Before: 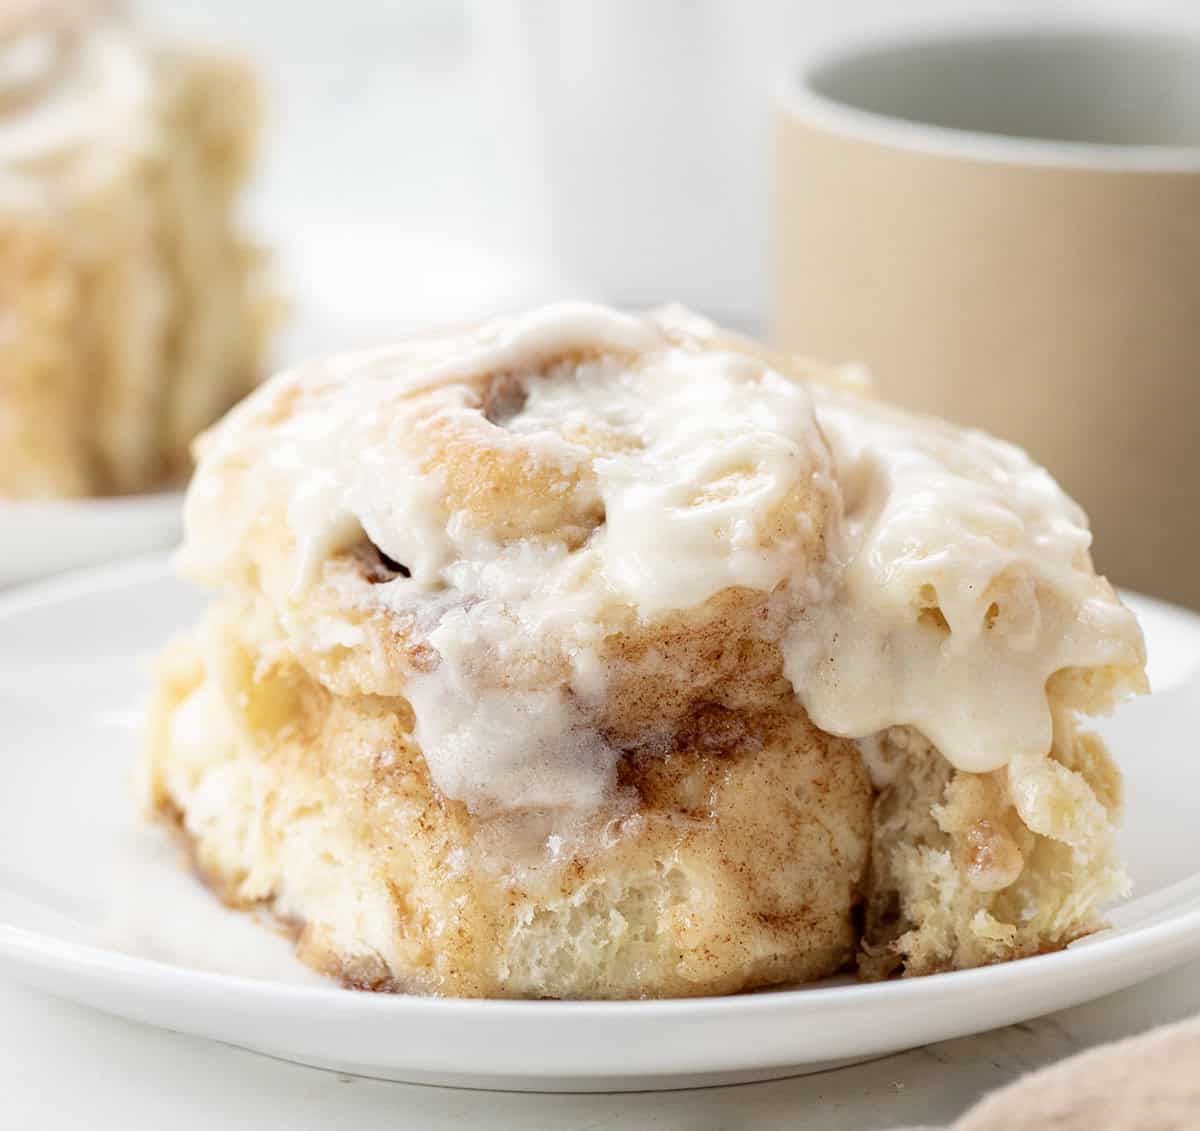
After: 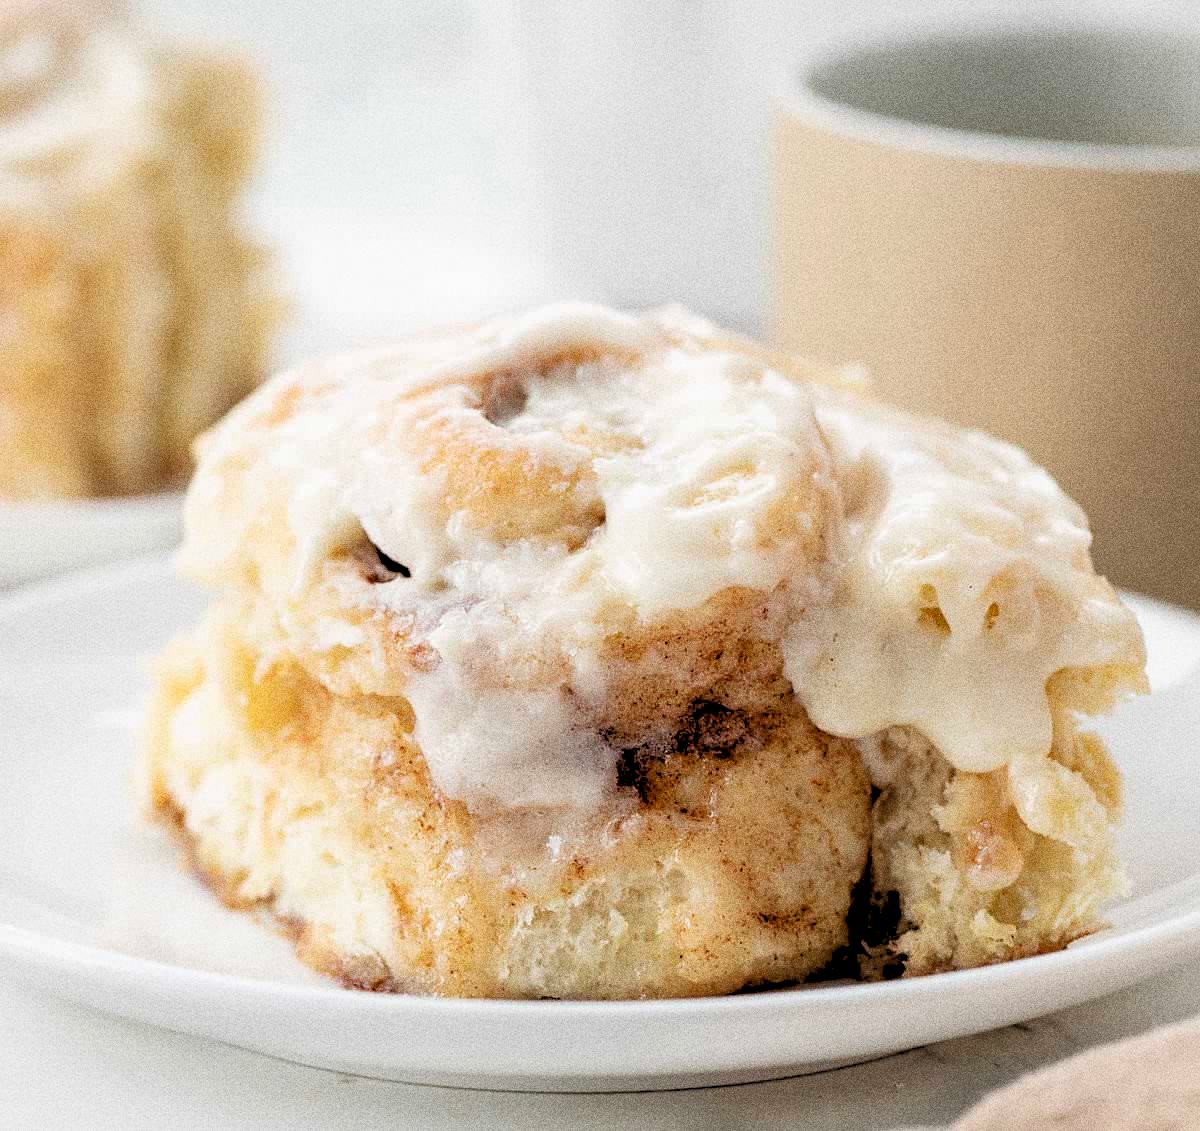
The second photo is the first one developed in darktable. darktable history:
exposure: exposure -0.151 EV, compensate highlight preservation false
rgb levels: levels [[0.029, 0.461, 0.922], [0, 0.5, 1], [0, 0.5, 1]]
grain: strength 49.07%
